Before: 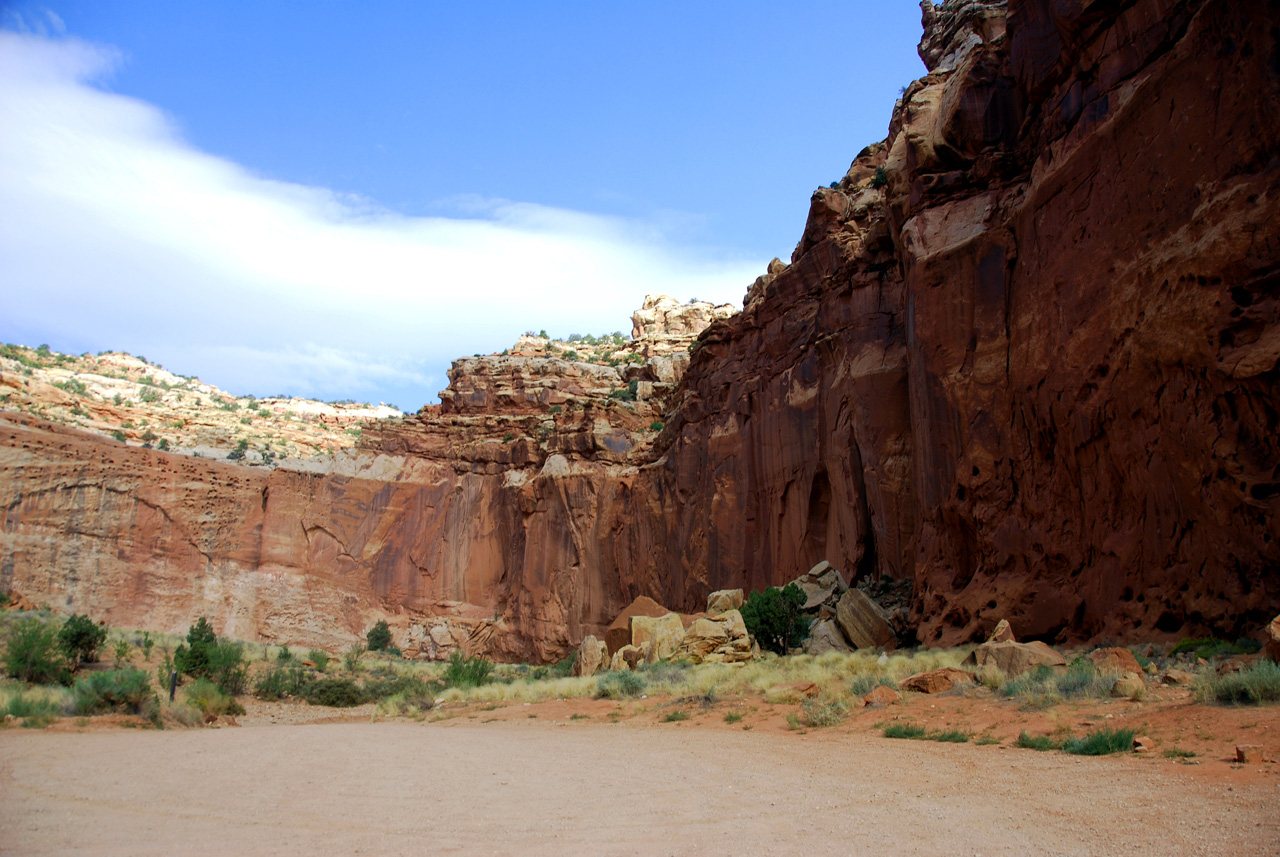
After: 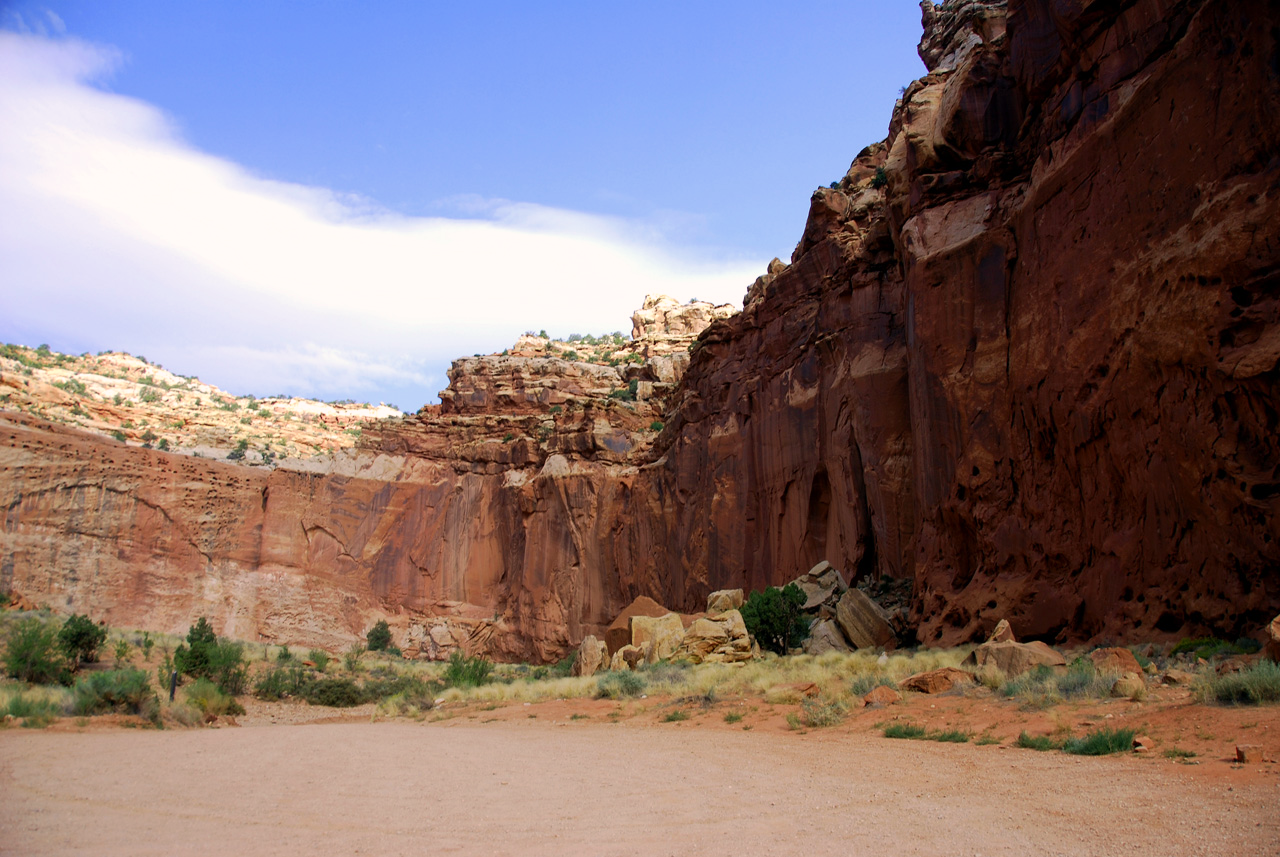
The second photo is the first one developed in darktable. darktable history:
color correction: highlights a* 7.04, highlights b* 4.25
